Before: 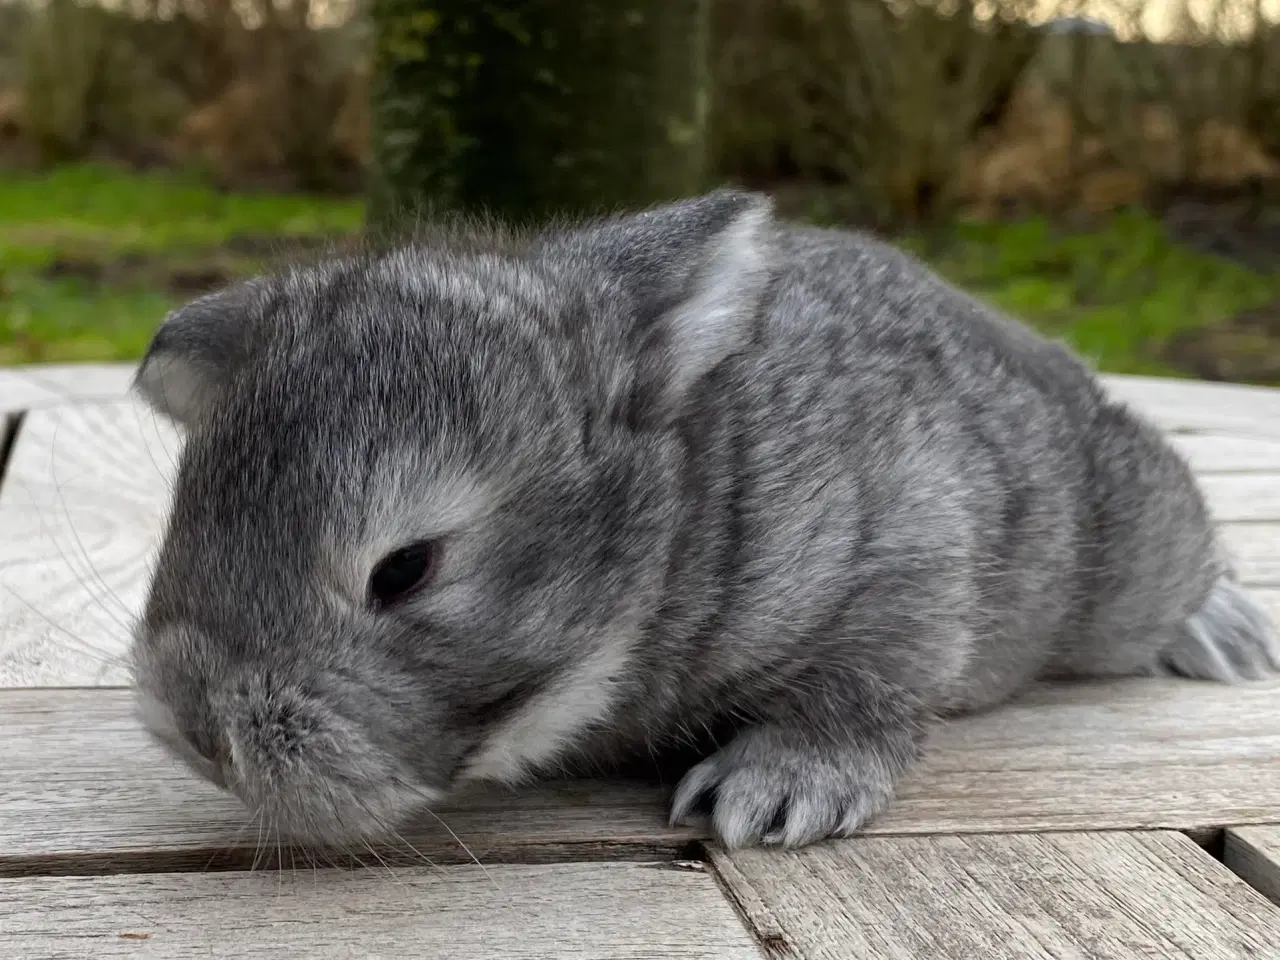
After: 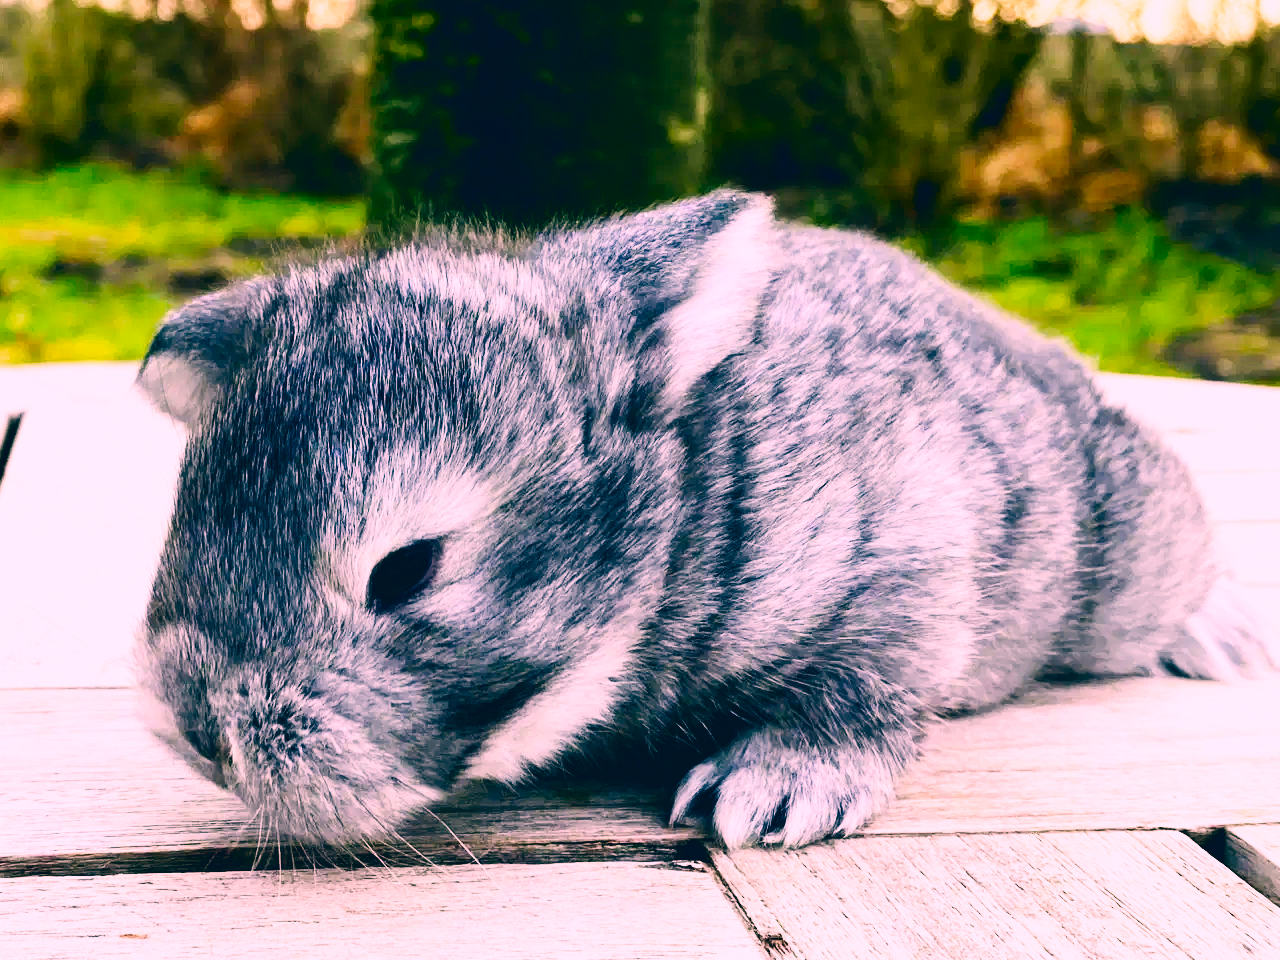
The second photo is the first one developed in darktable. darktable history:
base curve: curves: ch0 [(0, 0.003) (0.001, 0.002) (0.006, 0.004) (0.02, 0.022) (0.048, 0.086) (0.094, 0.234) (0.162, 0.431) (0.258, 0.629) (0.385, 0.8) (0.548, 0.918) (0.751, 0.988) (1, 1)], preserve colors none
color correction: highlights a* 16.67, highlights b* 0.192, shadows a* -15.47, shadows b* -14.34, saturation 1.5
contrast brightness saturation: contrast 0.22
